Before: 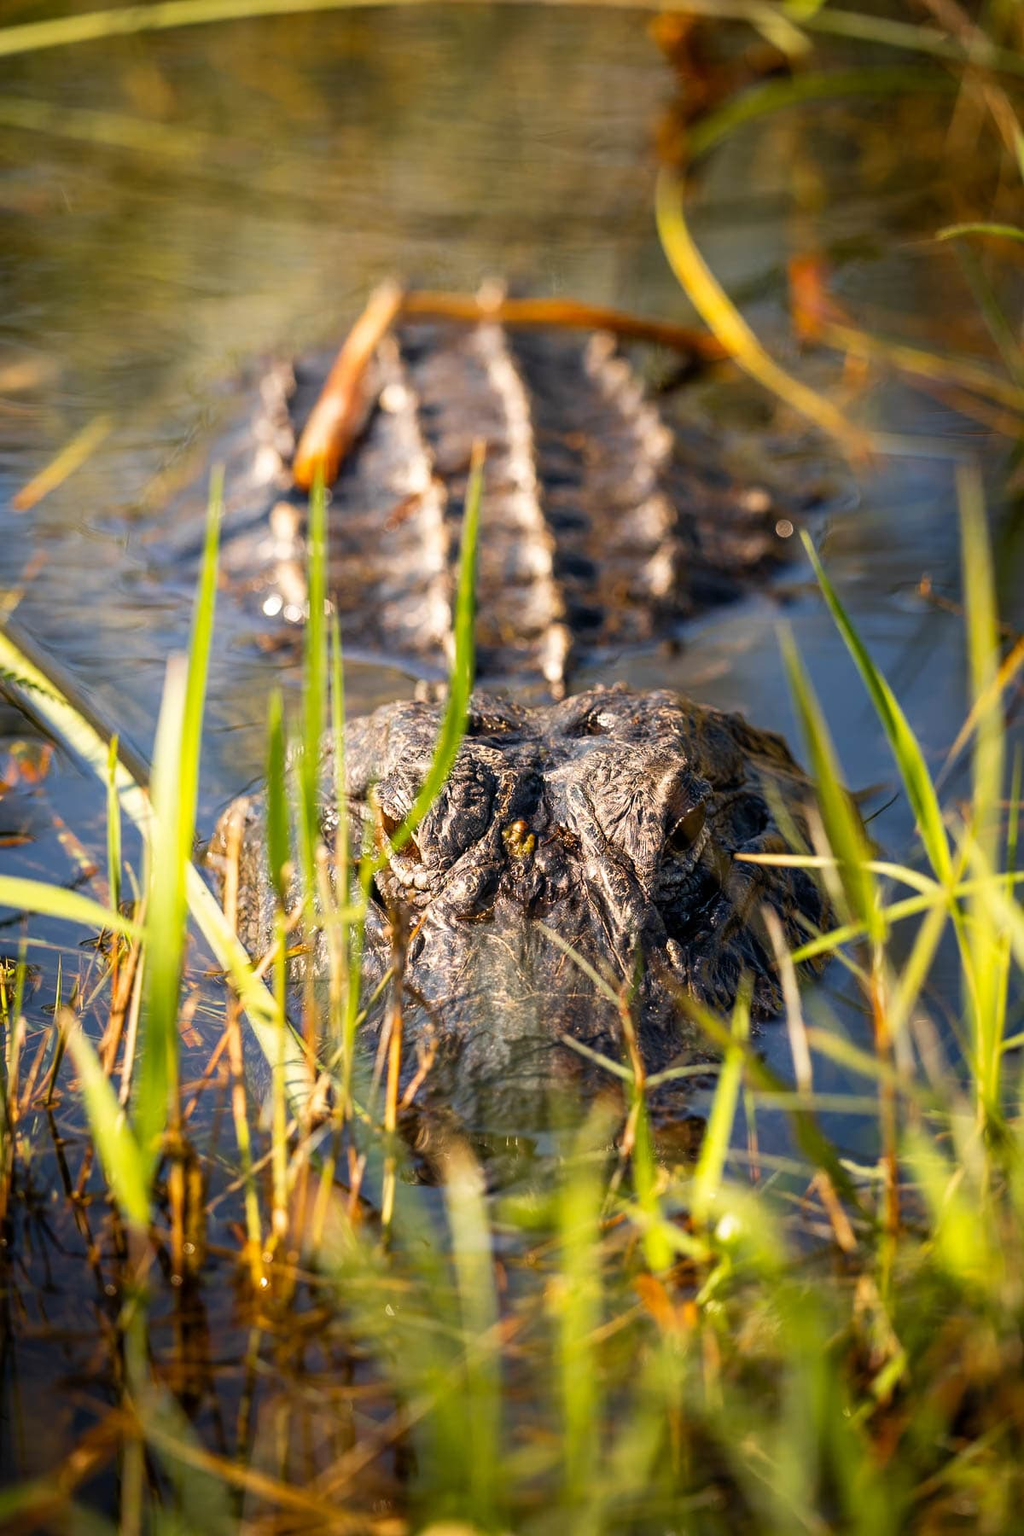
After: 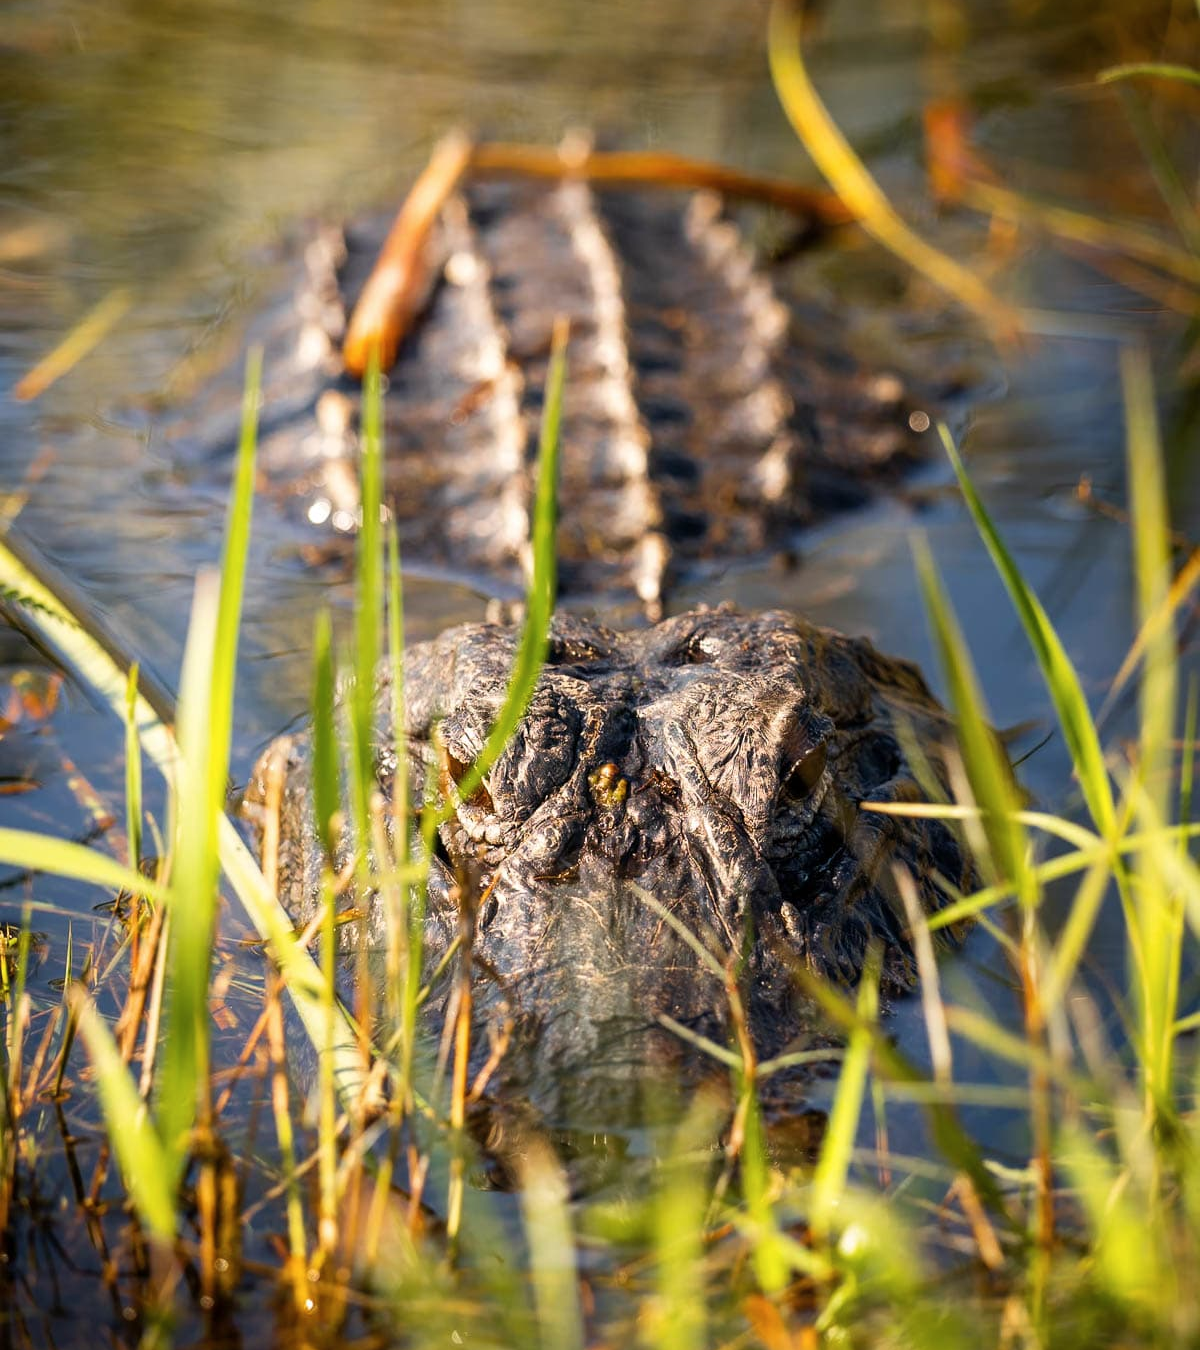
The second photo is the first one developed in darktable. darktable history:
crop: top 11.04%, bottom 13.907%
contrast brightness saturation: saturation -0.036
